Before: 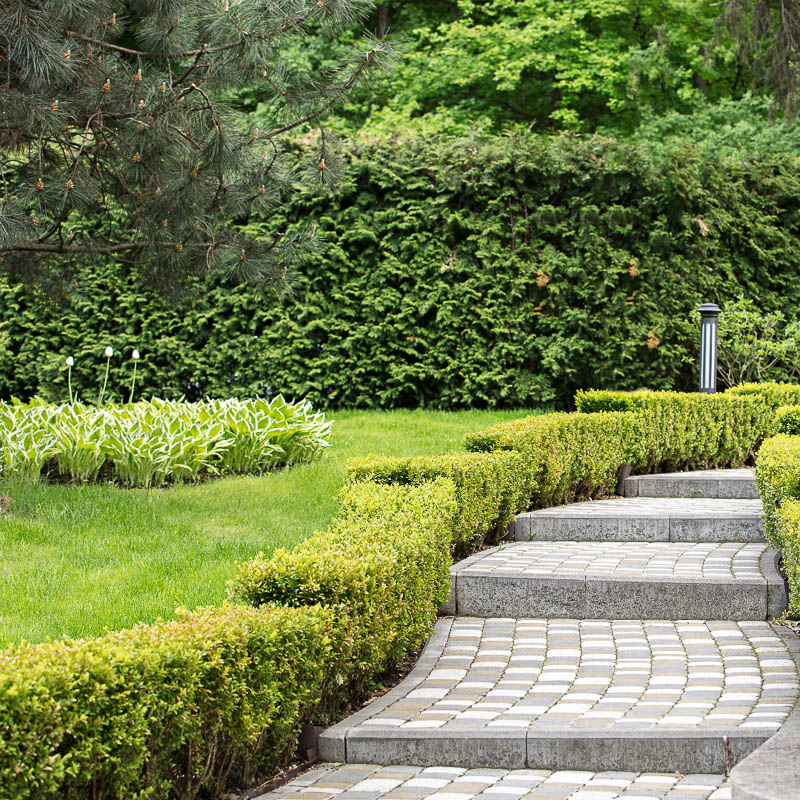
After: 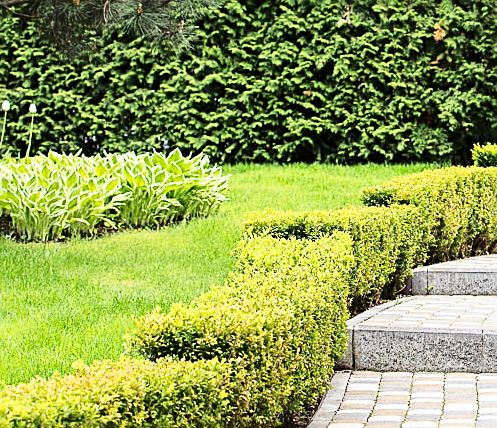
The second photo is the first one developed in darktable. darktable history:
crop: left 12.955%, top 30.854%, right 24.81%, bottom 15.57%
sharpen: on, module defaults
exposure: exposure -0.211 EV, compensate highlight preservation false
base curve: curves: ch0 [(0, 0) (0.036, 0.037) (0.121, 0.228) (0.46, 0.76) (0.859, 0.983) (1, 1)]
